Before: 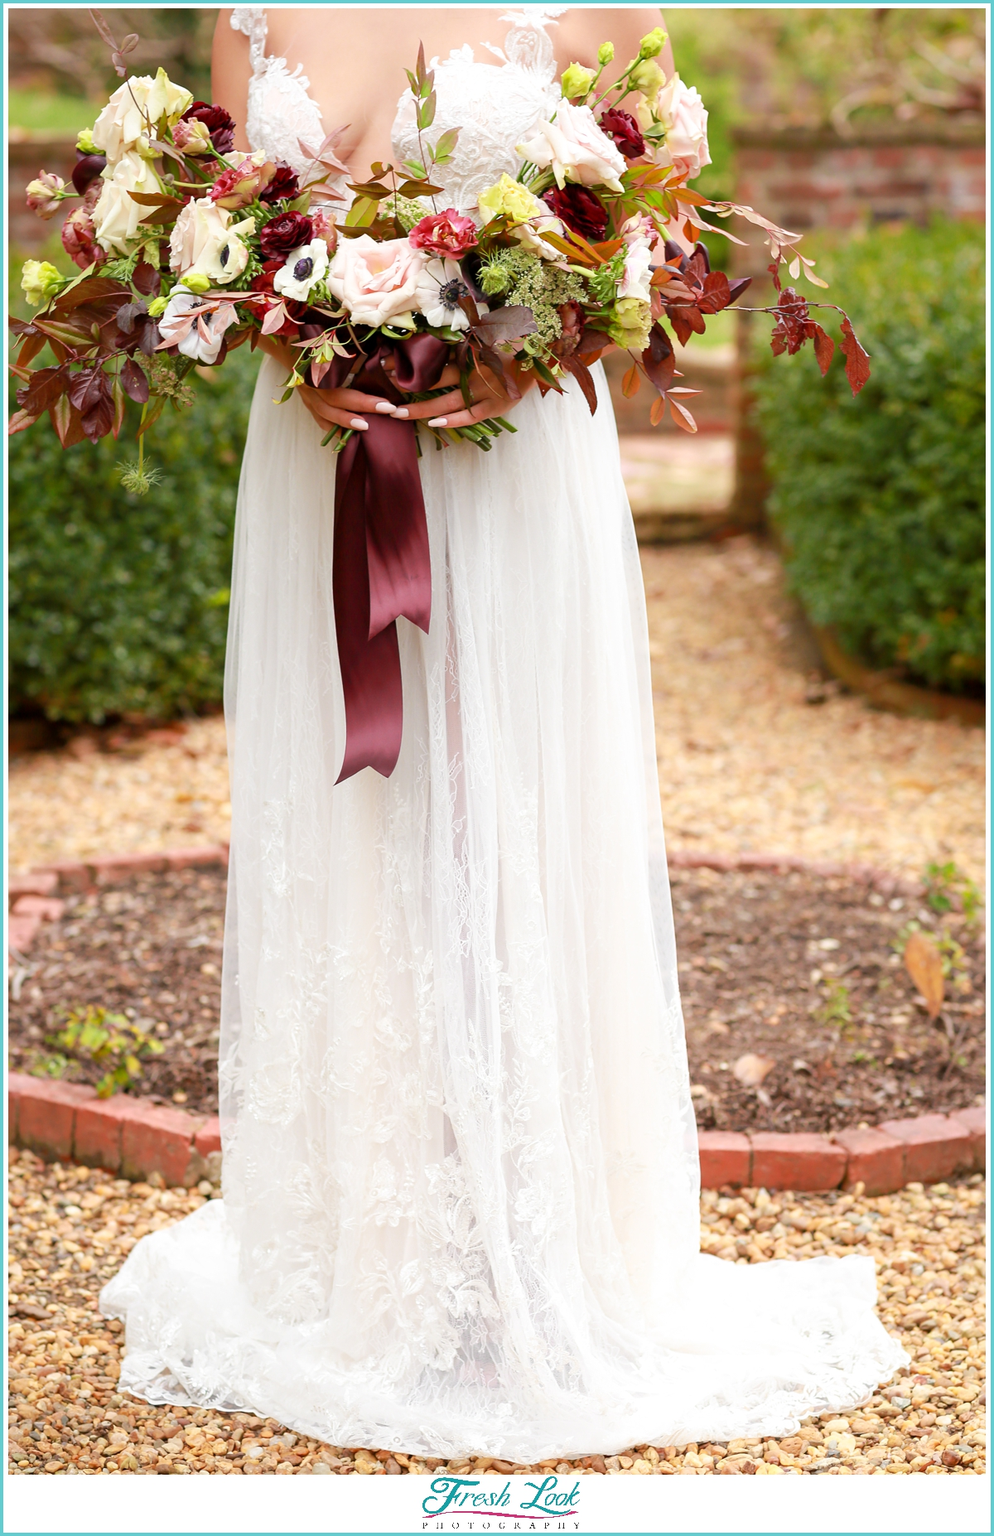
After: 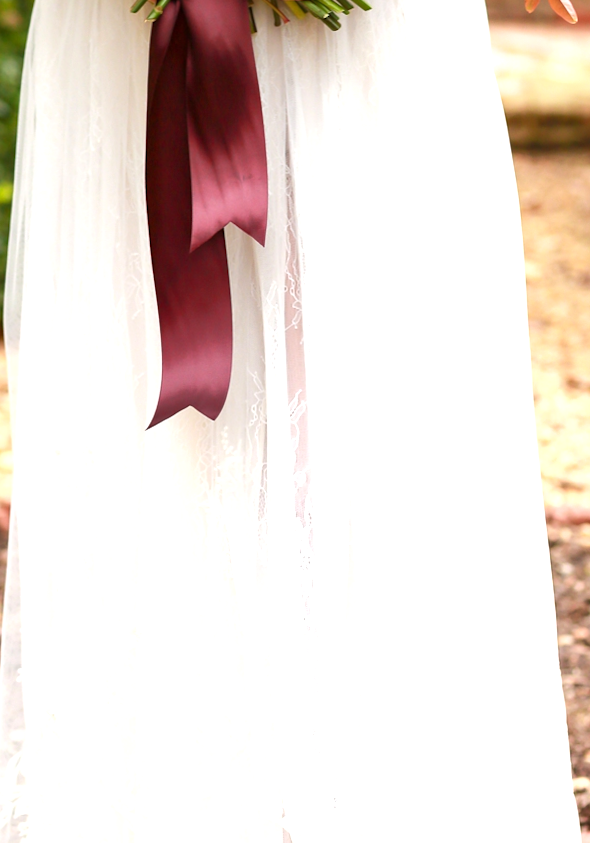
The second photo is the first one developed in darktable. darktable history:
exposure: exposure 0.564 EV, compensate highlight preservation false
rotate and perspective: rotation -0.013°, lens shift (vertical) -0.027, lens shift (horizontal) 0.178, crop left 0.016, crop right 0.989, crop top 0.082, crop bottom 0.918
shadows and highlights: shadows 37.27, highlights -28.18, soften with gaussian
crop: left 25%, top 25%, right 25%, bottom 25%
